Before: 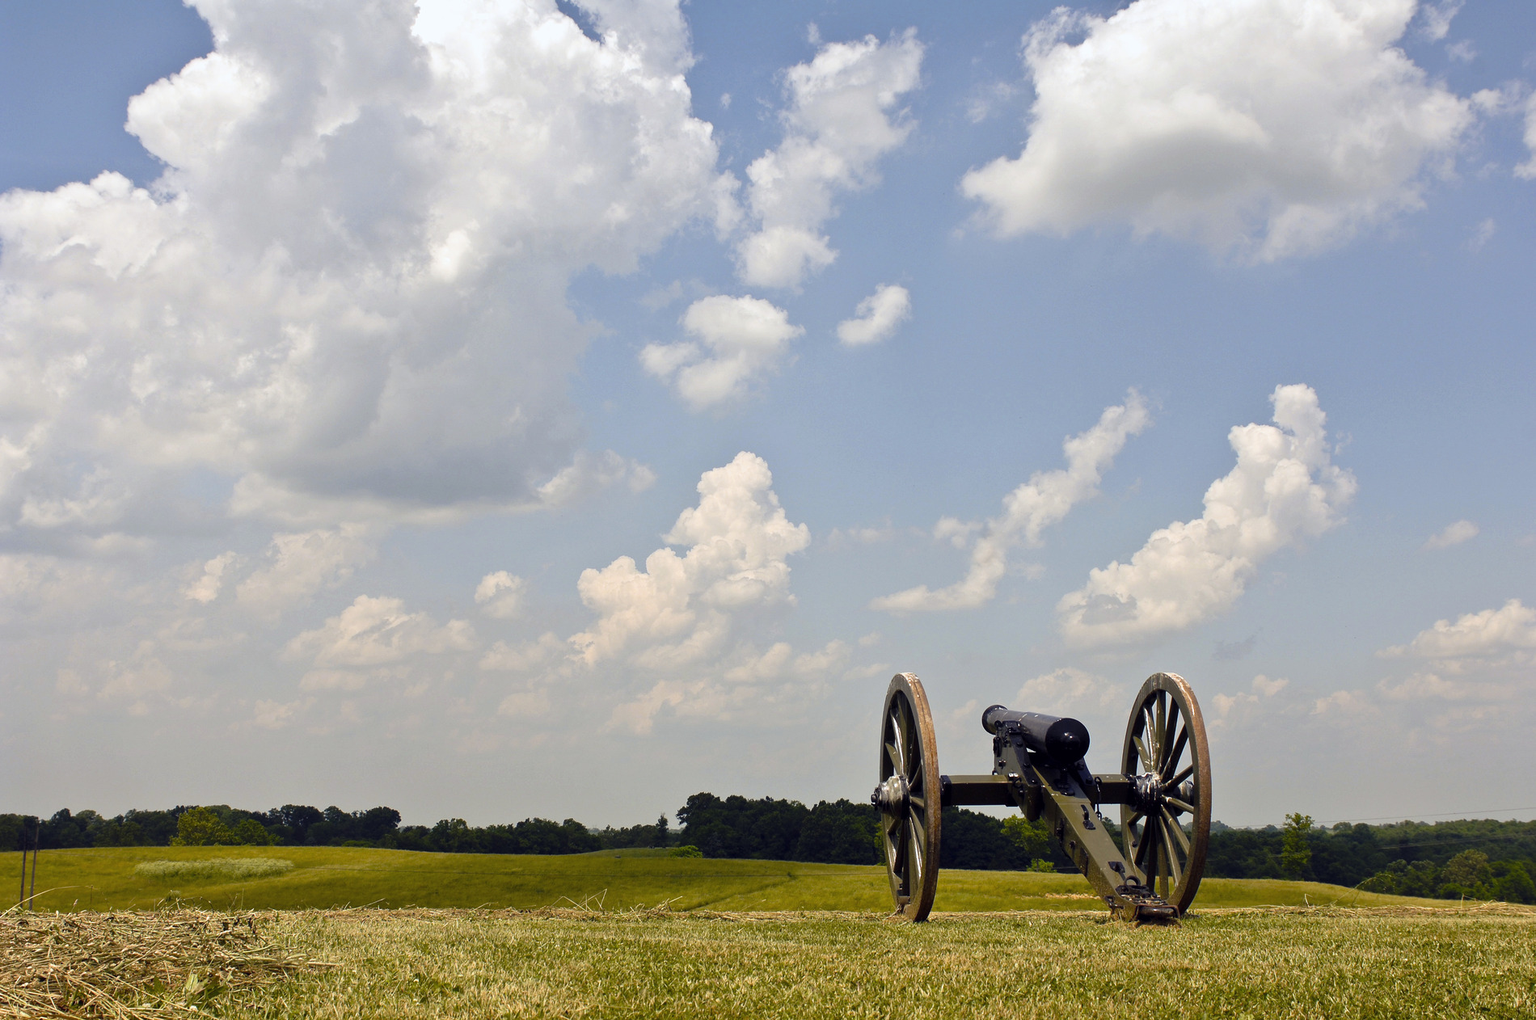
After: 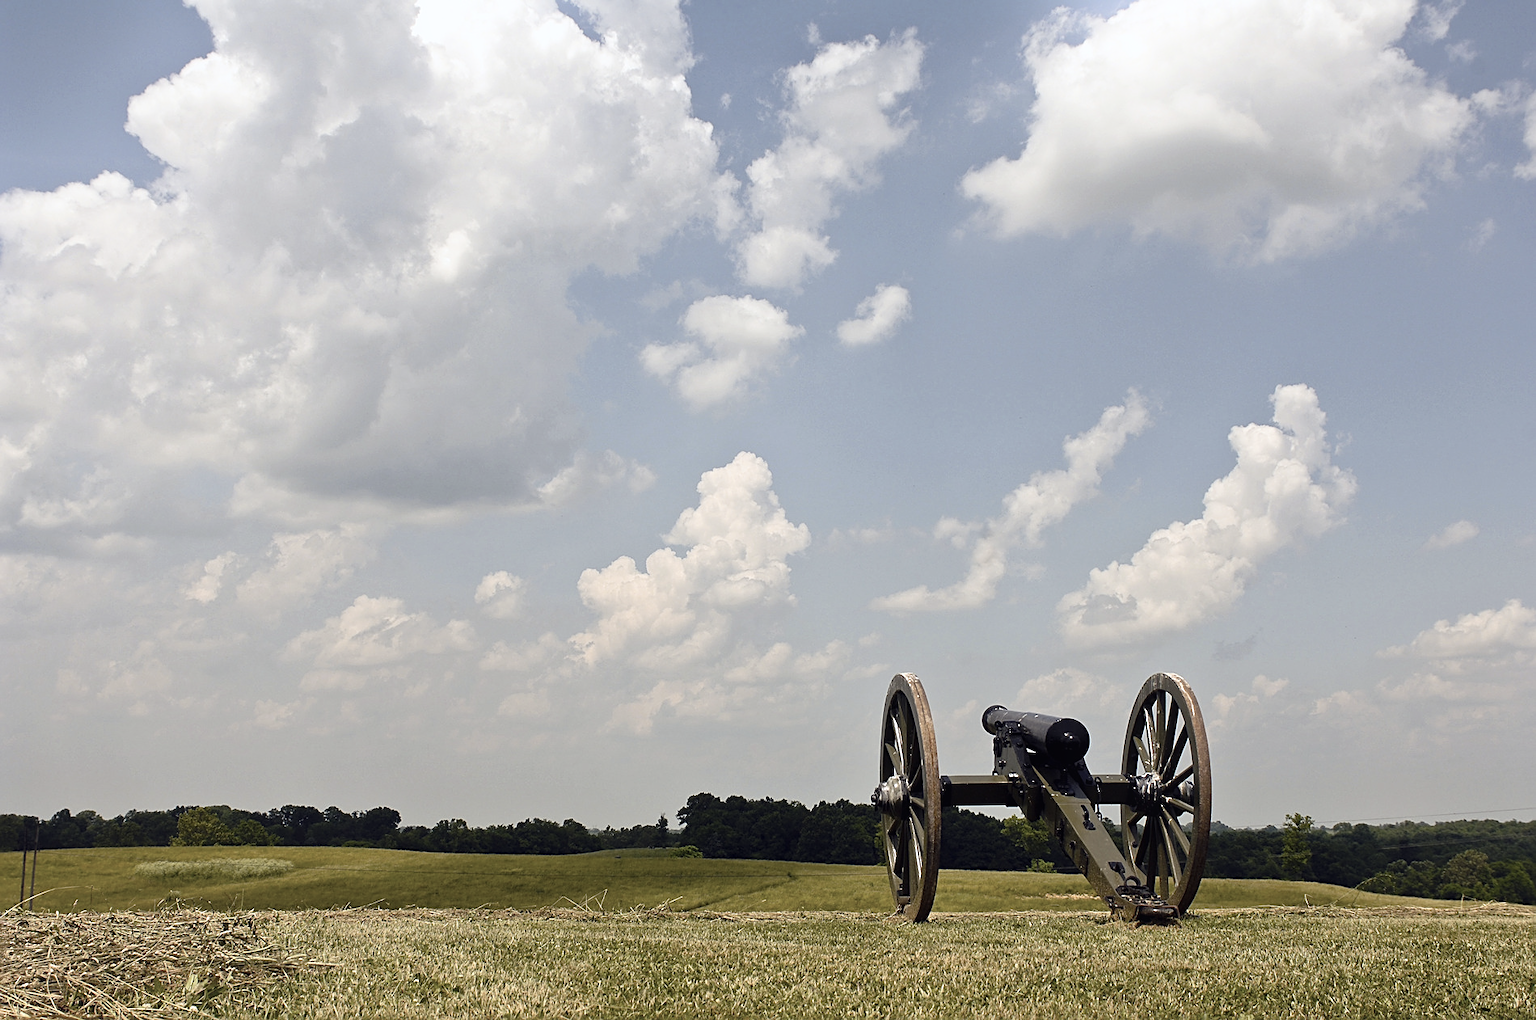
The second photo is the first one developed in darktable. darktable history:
contrast brightness saturation: contrast 0.1, saturation -0.36
sharpen: on, module defaults
bloom: size 15%, threshold 97%, strength 7%
